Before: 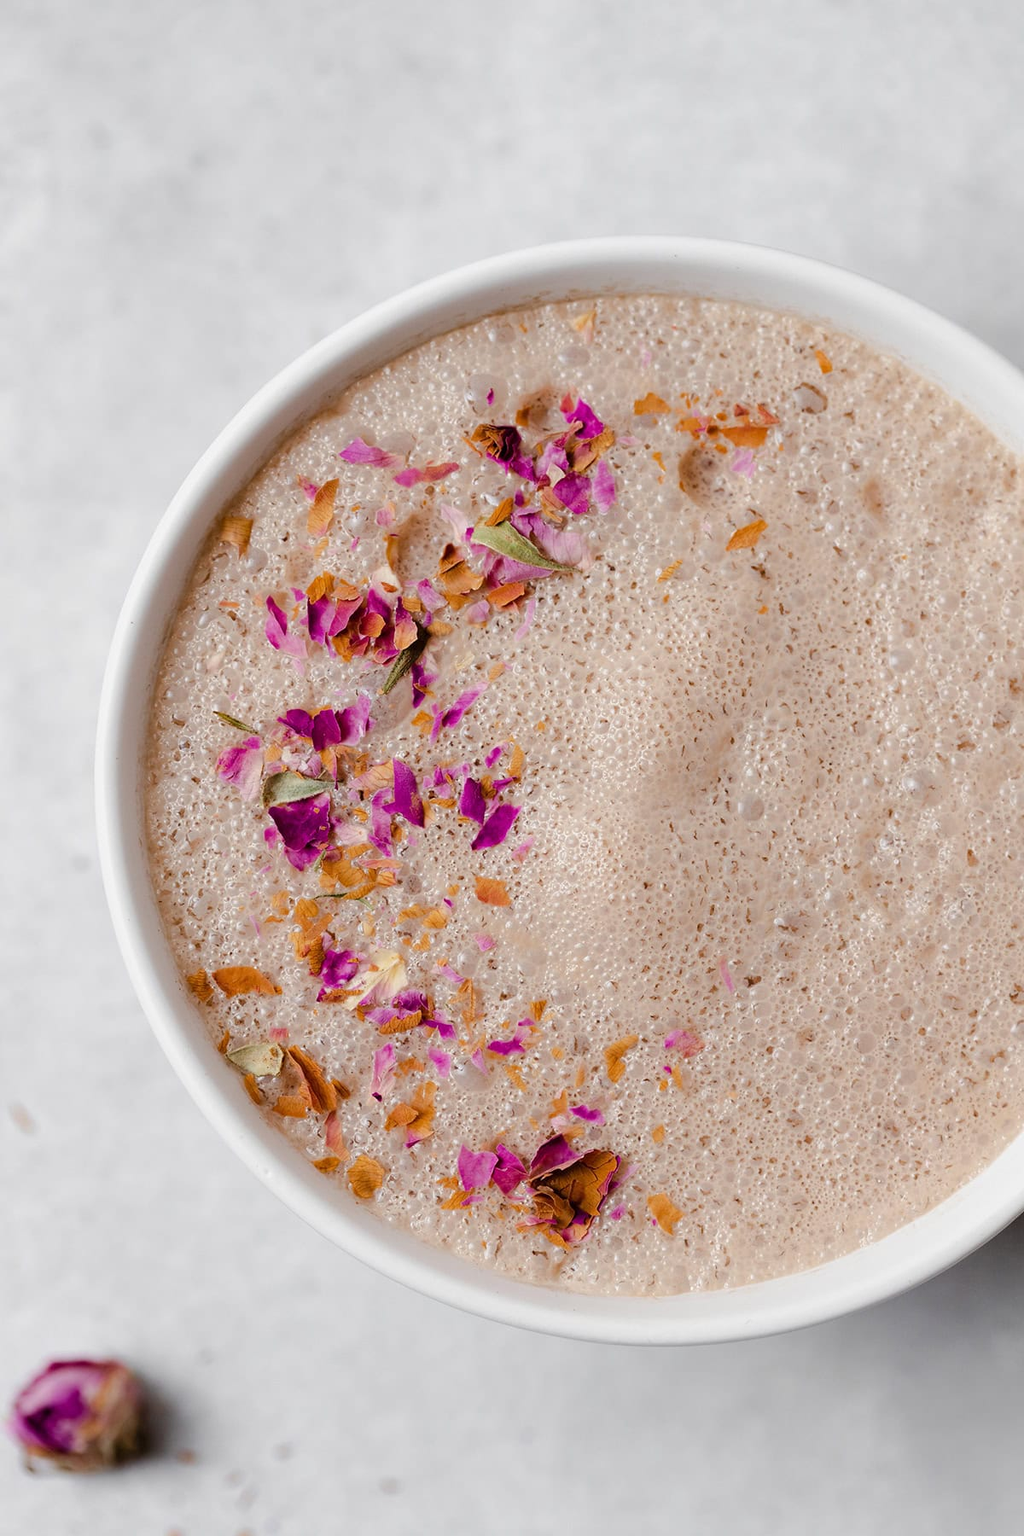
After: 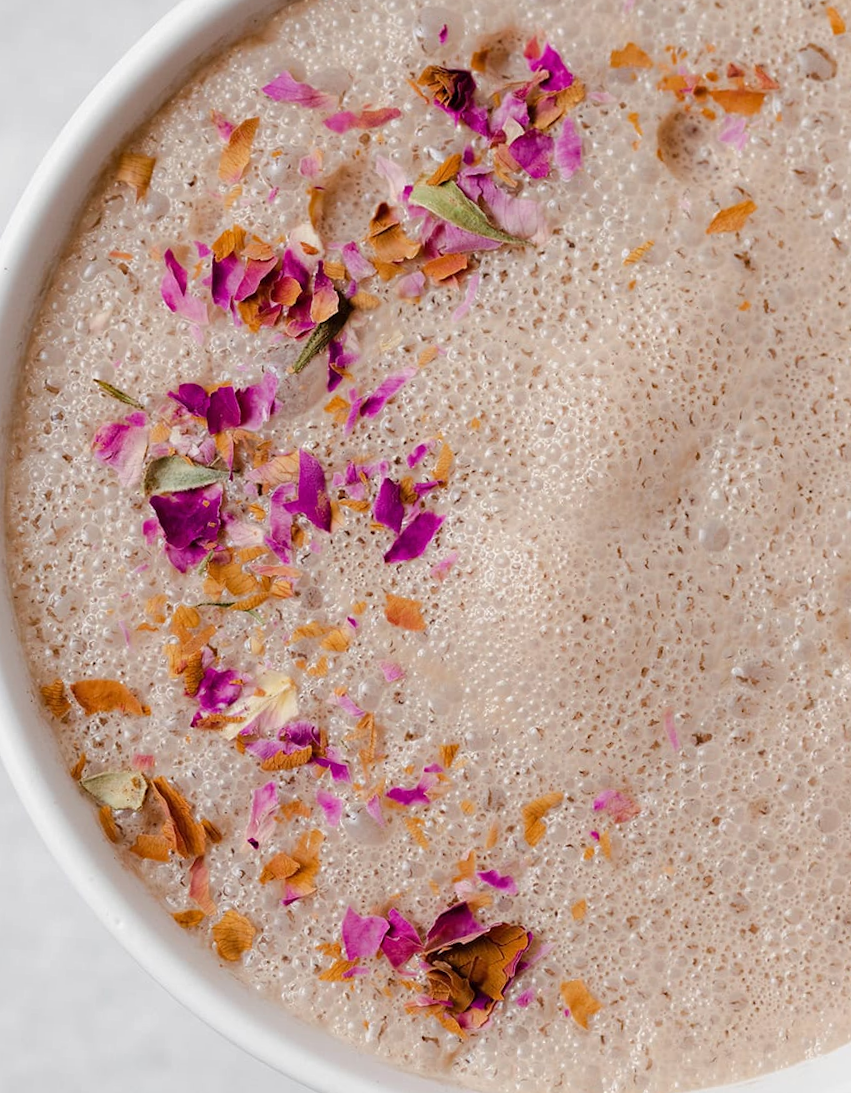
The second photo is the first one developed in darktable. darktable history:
tone equalizer: edges refinement/feathering 500, mask exposure compensation -1.57 EV, preserve details no
crop and rotate: angle -4.04°, left 9.801%, top 21.212%, right 11.949%, bottom 11.773%
